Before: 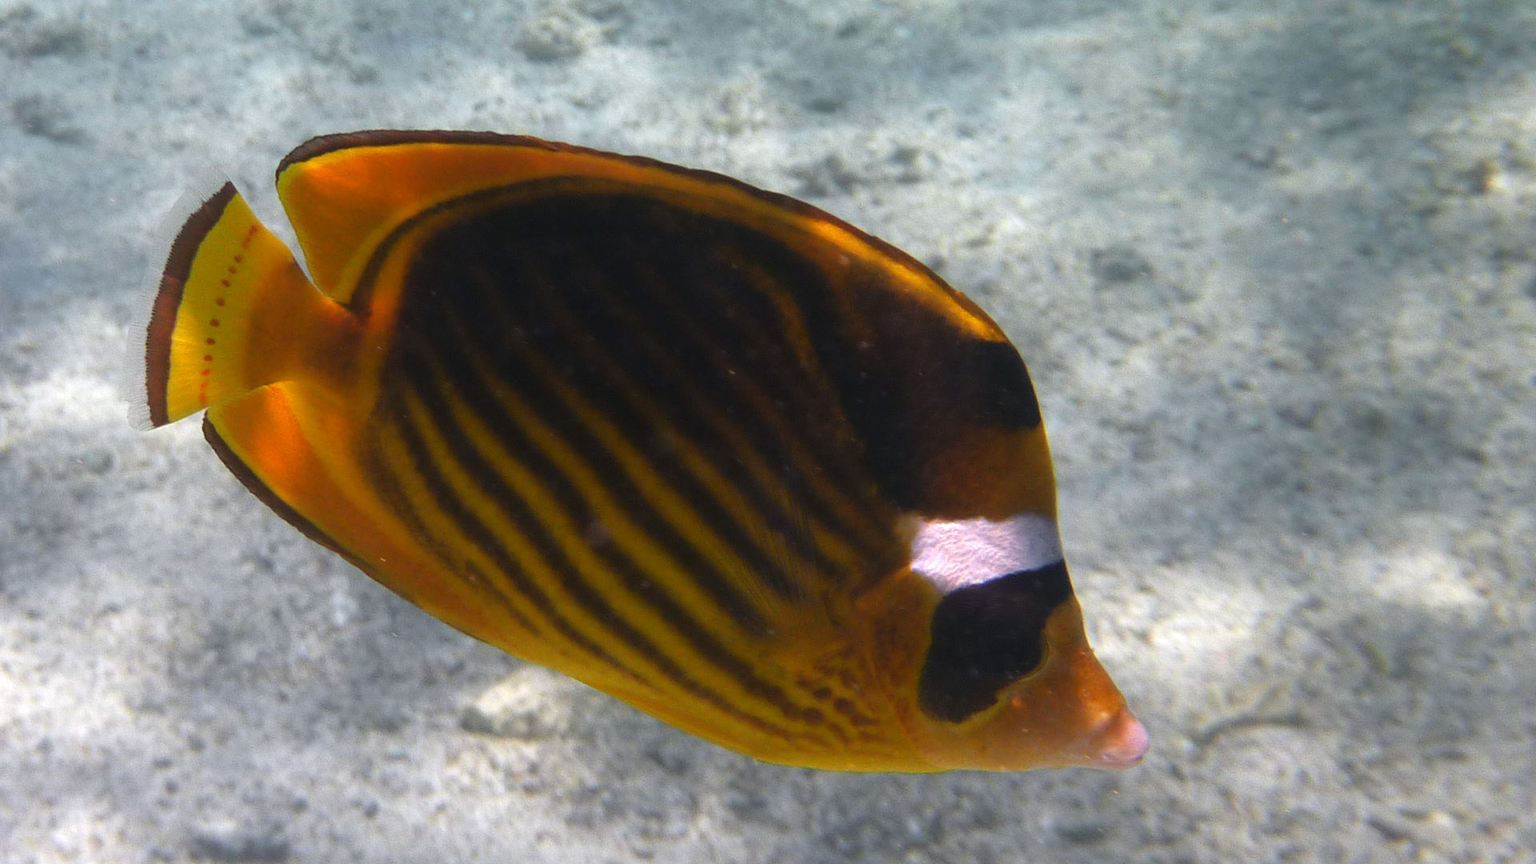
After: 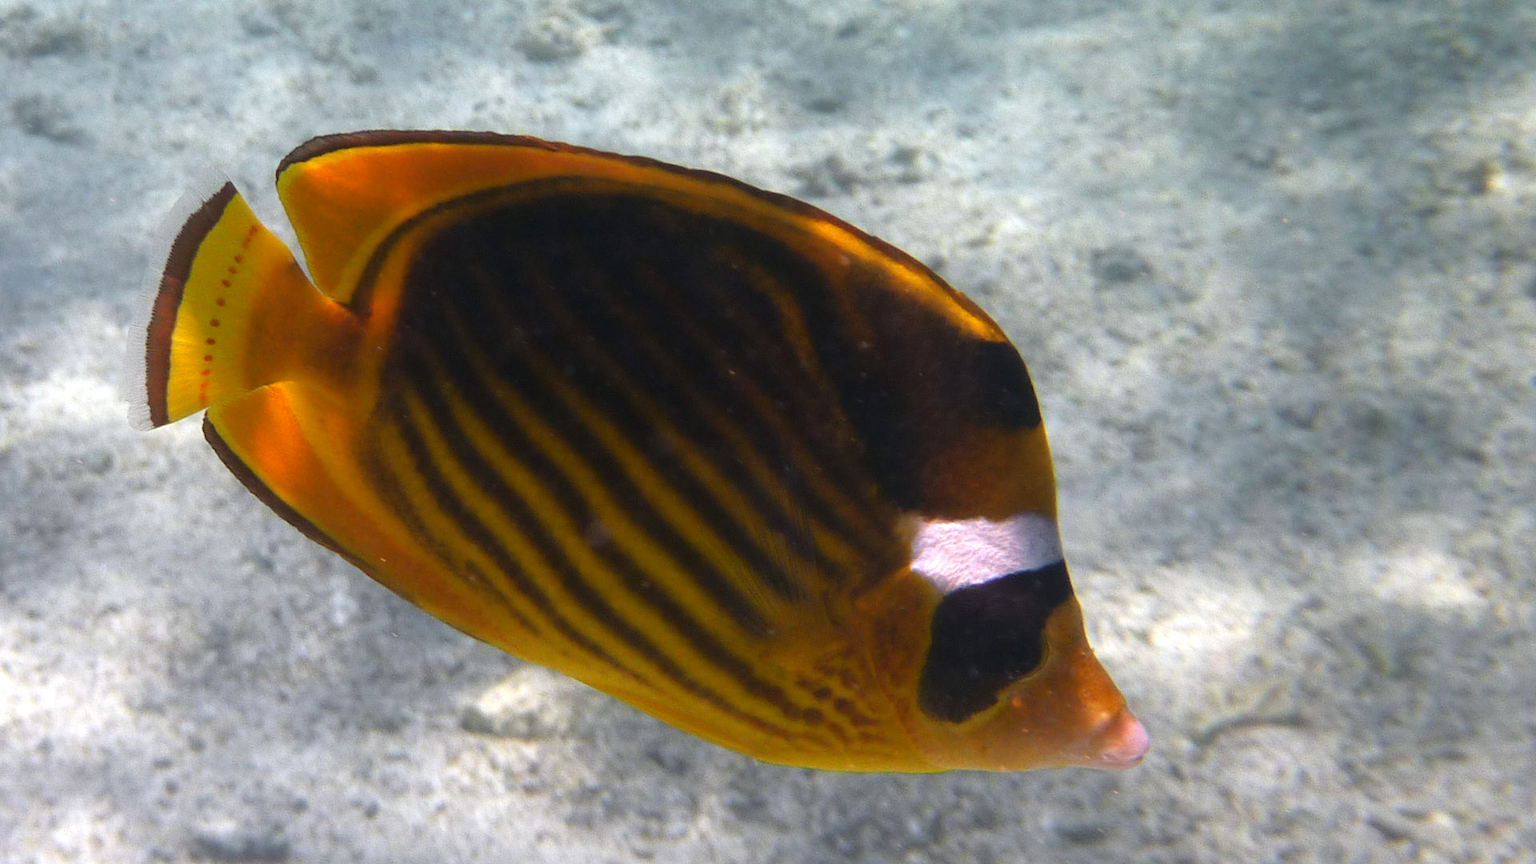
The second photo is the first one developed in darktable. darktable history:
exposure: black level correction 0.001, exposure 0.137 EV, compensate highlight preservation false
